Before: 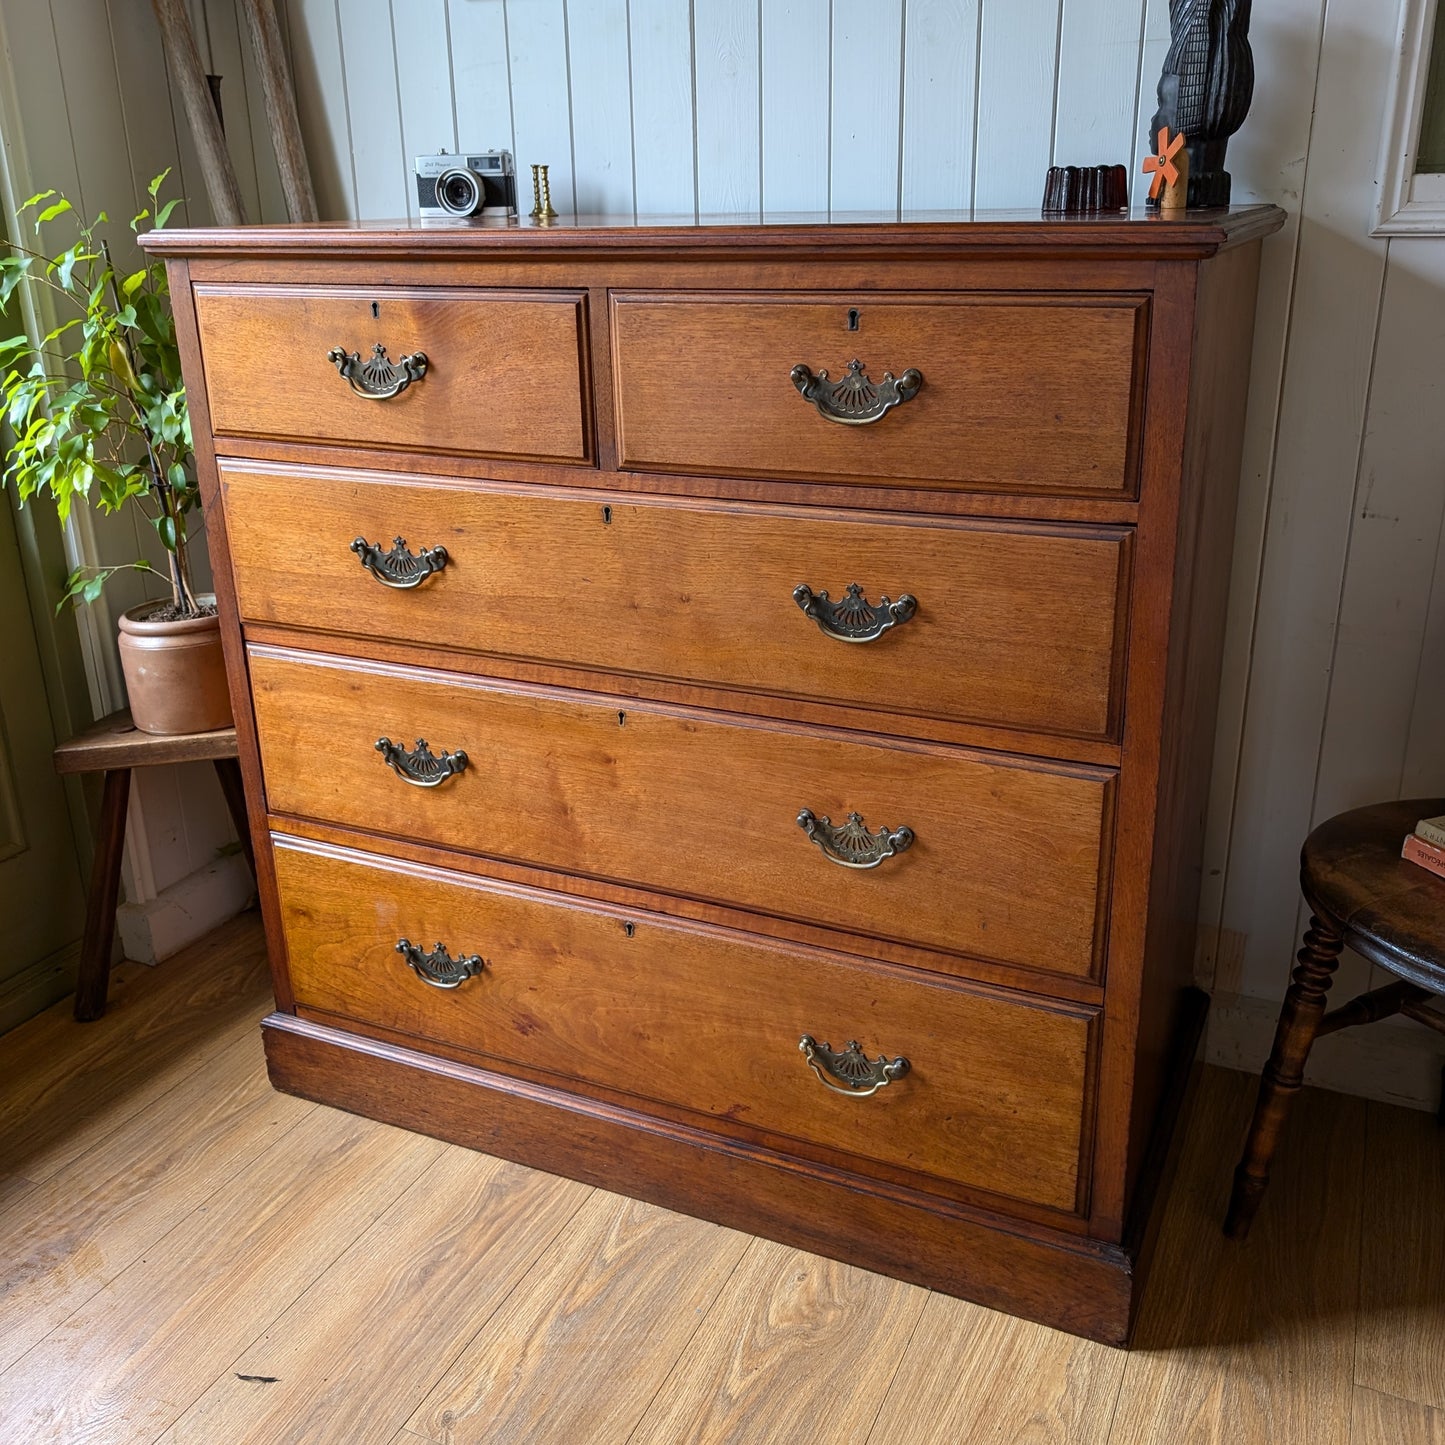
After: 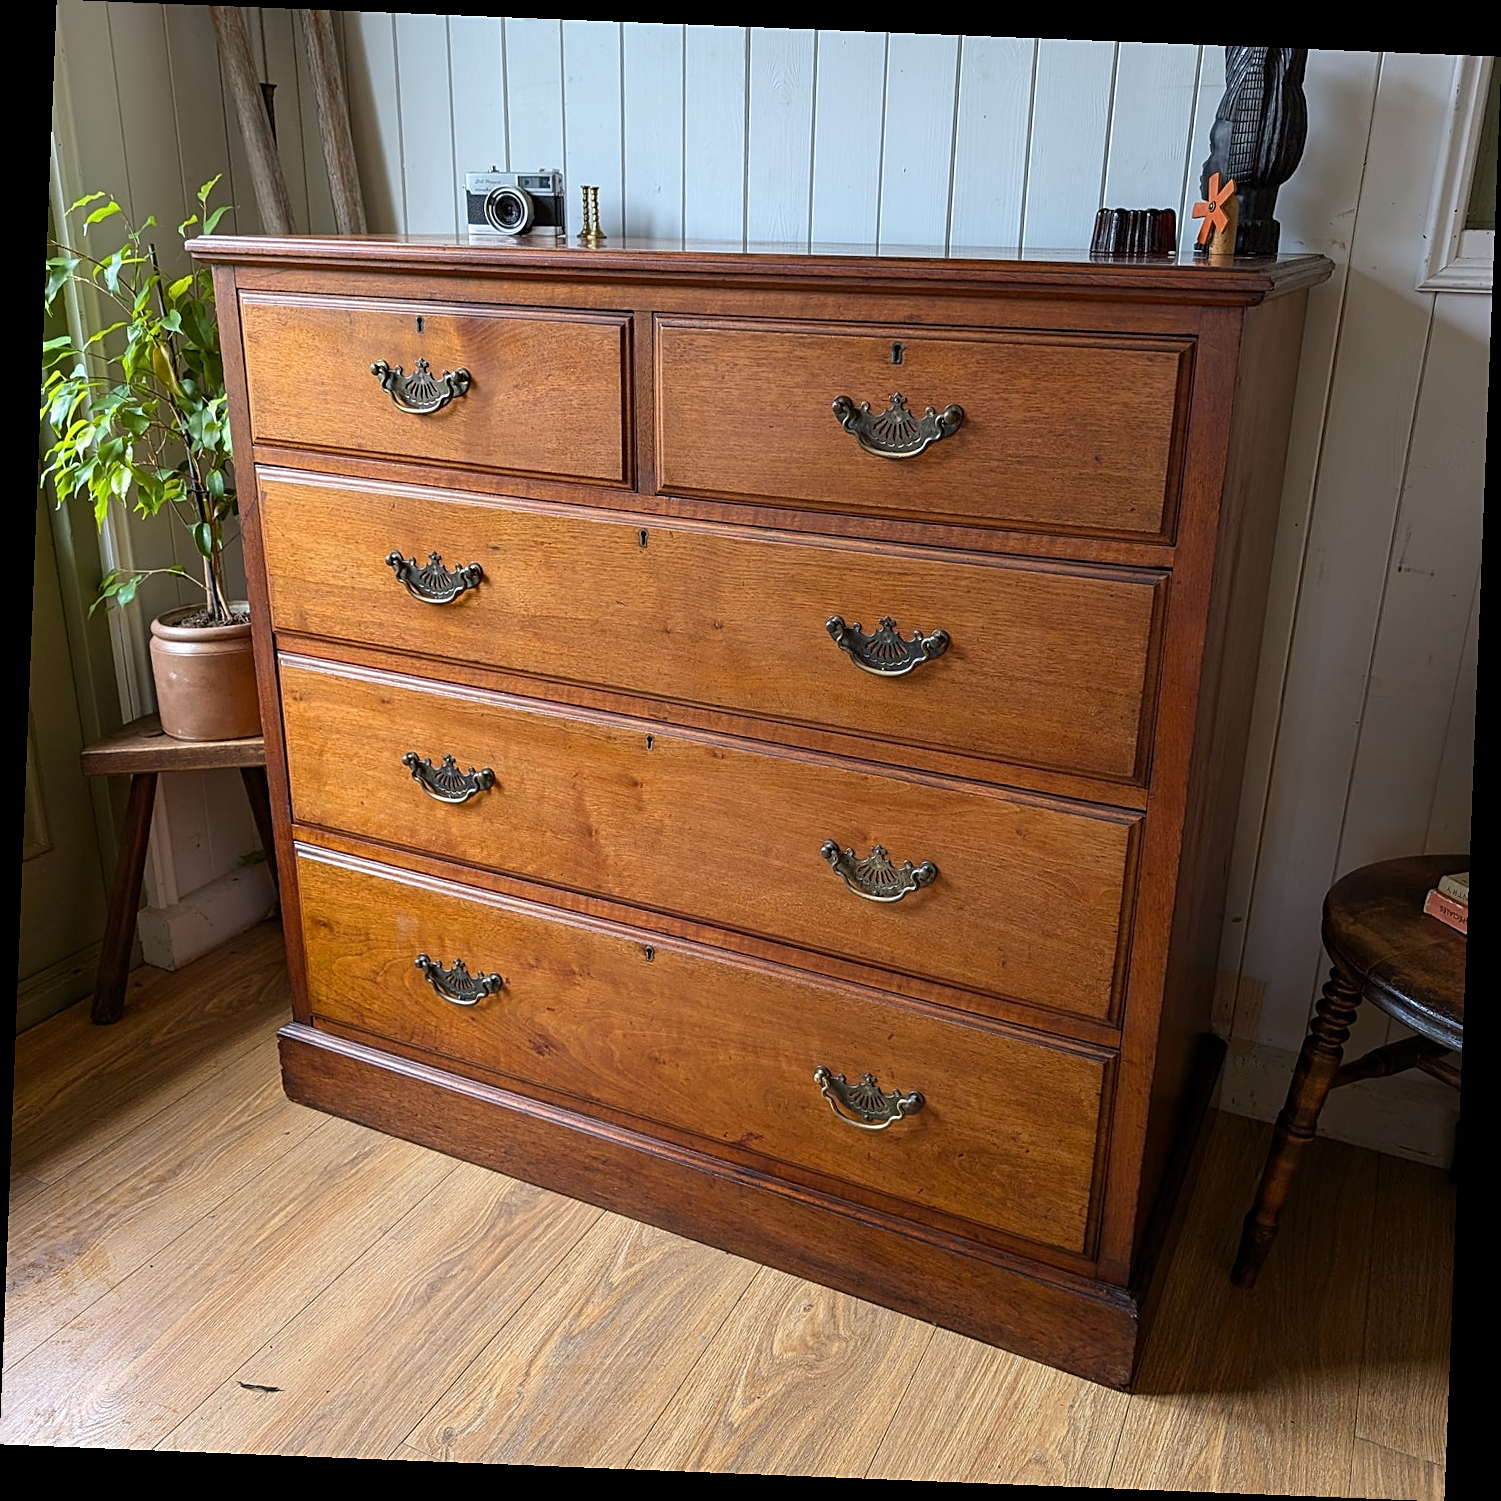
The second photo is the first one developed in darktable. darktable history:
sharpen: on, module defaults
rotate and perspective: rotation 2.27°, automatic cropping off
exposure: compensate highlight preservation false
